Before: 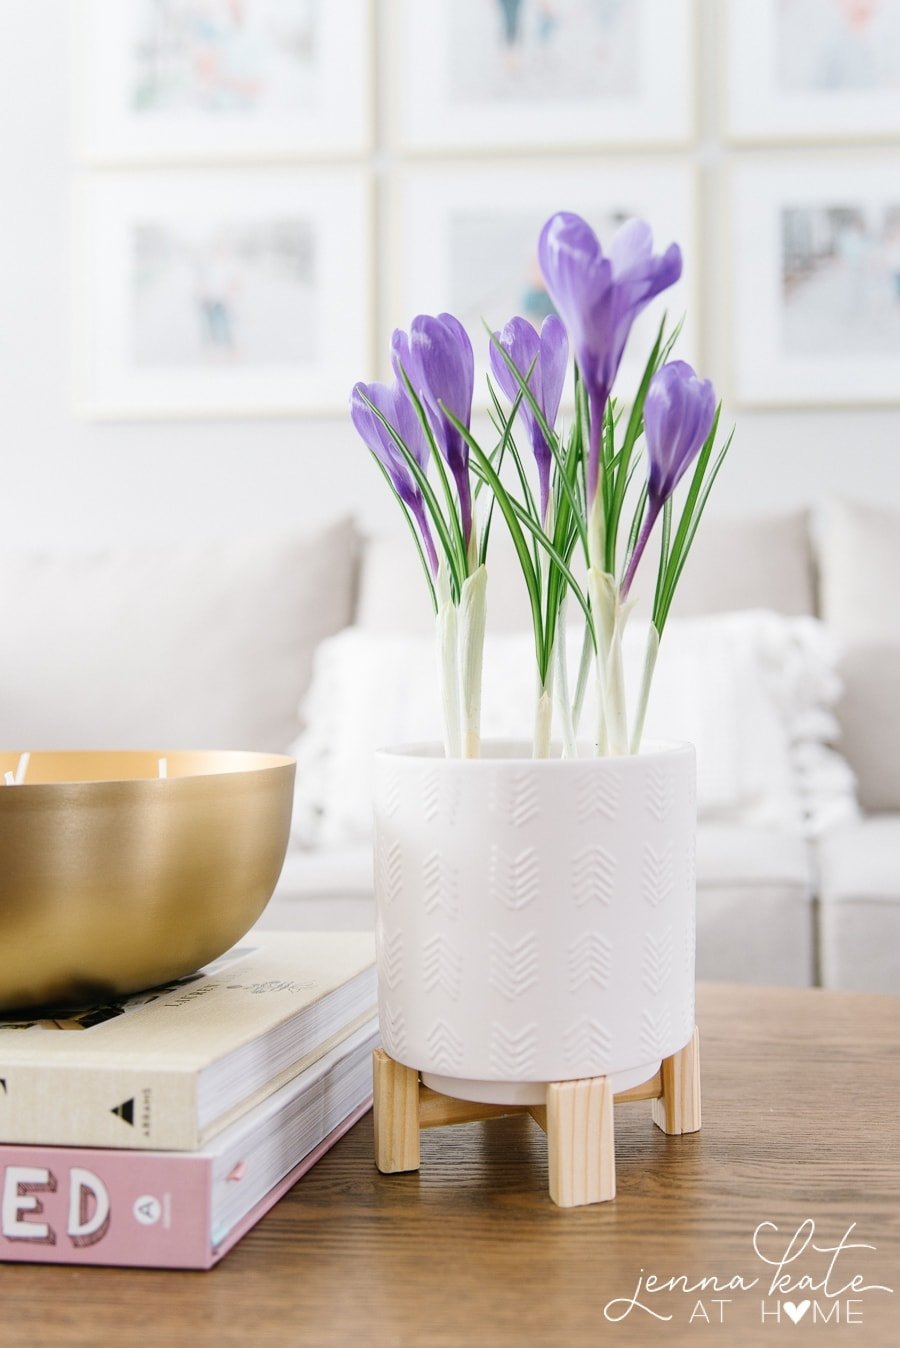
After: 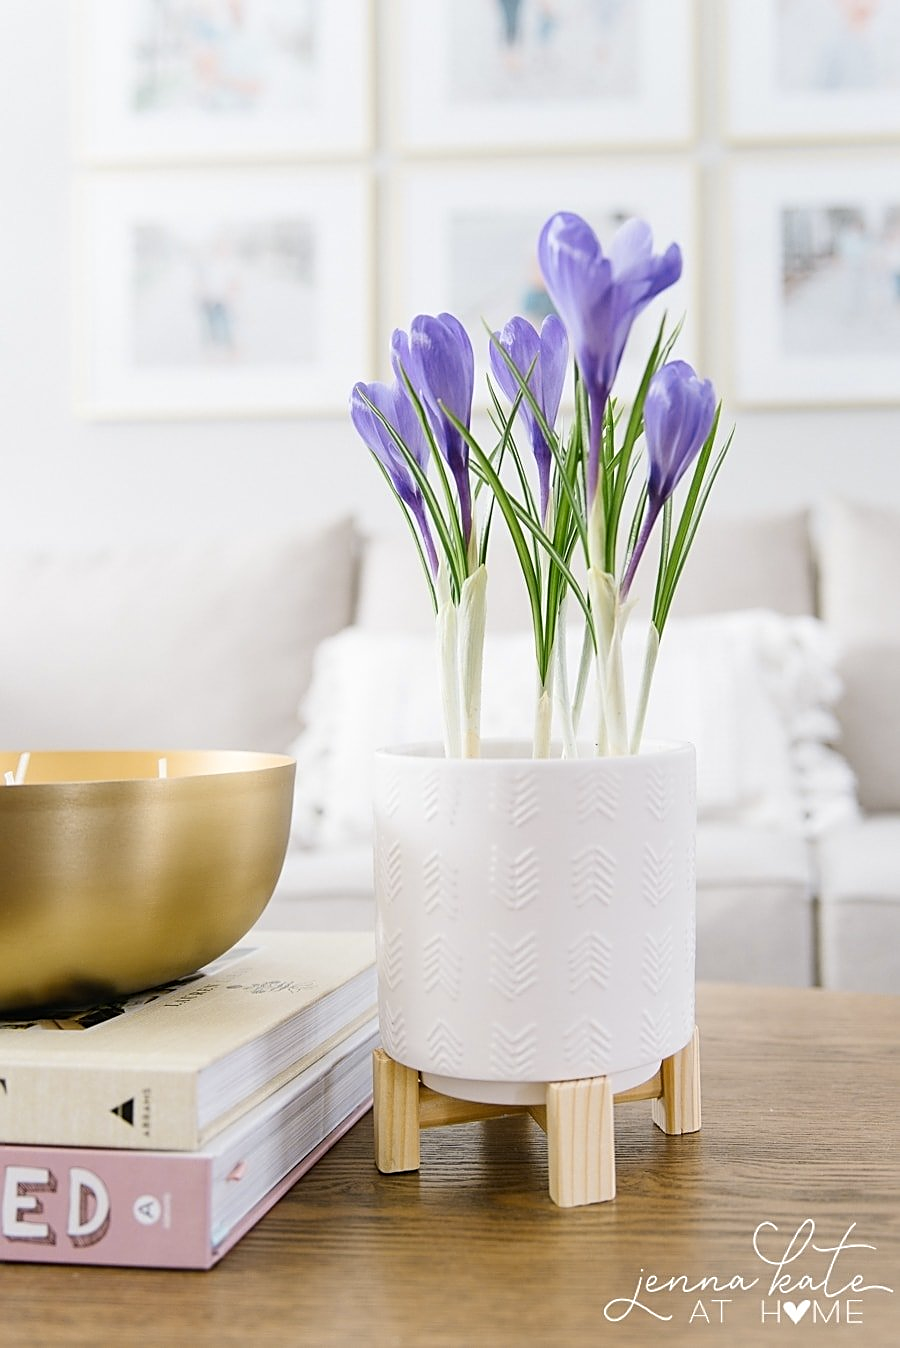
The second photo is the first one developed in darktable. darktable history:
sharpen: on, module defaults
color contrast: green-magenta contrast 0.8, blue-yellow contrast 1.1, unbound 0
